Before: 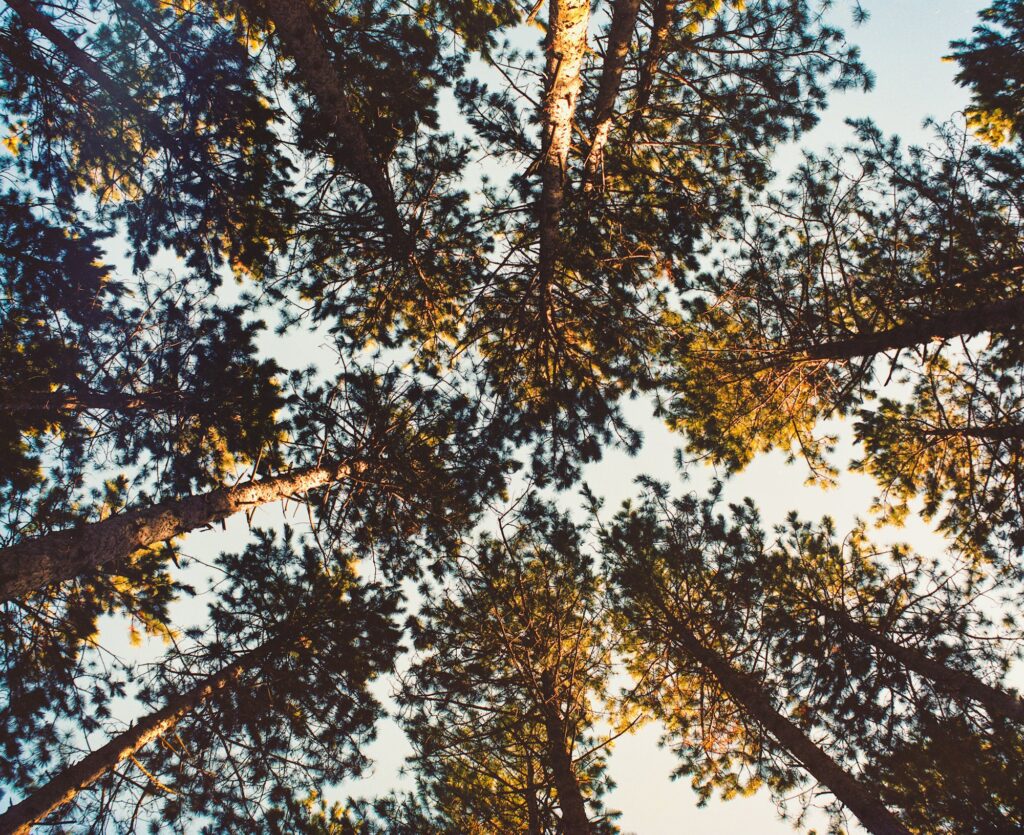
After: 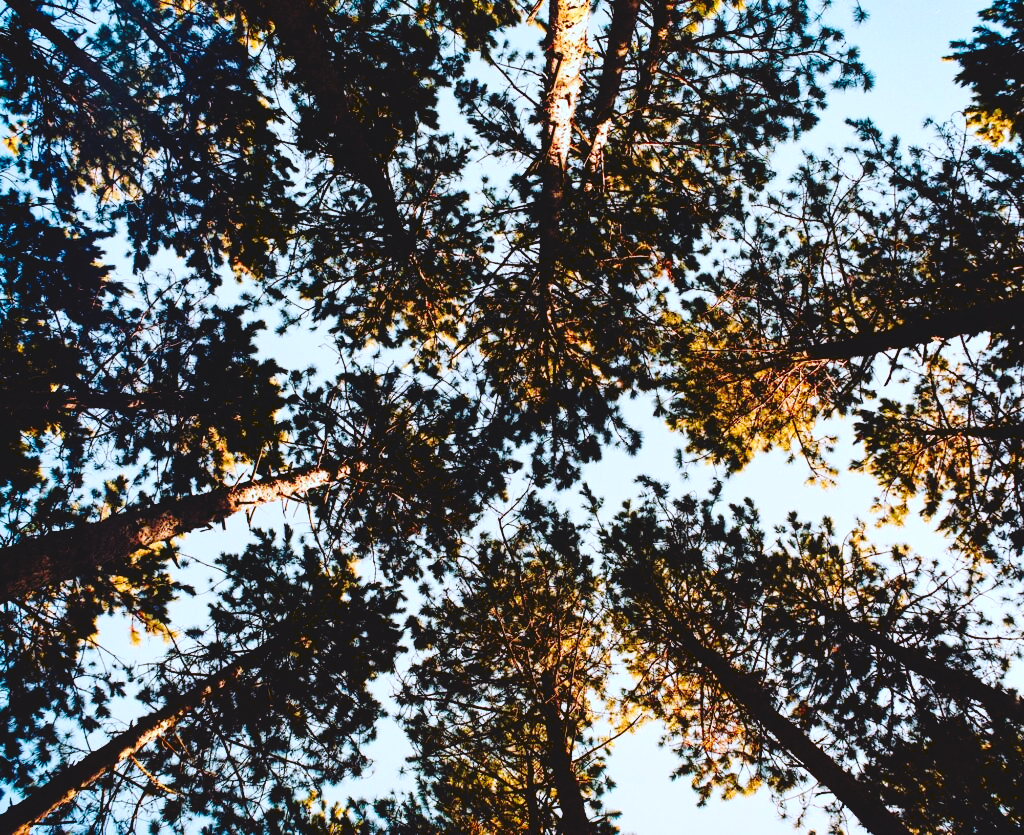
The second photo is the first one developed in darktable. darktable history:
contrast brightness saturation: contrast 0.2, brightness -0.11, saturation 0.1
local contrast: highlights 100%, shadows 100%, detail 120%, midtone range 0.2
tone curve: curves: ch0 [(0, 0) (0.003, 0.085) (0.011, 0.086) (0.025, 0.086) (0.044, 0.088) (0.069, 0.093) (0.1, 0.102) (0.136, 0.12) (0.177, 0.157) (0.224, 0.203) (0.277, 0.277) (0.335, 0.36) (0.399, 0.463) (0.468, 0.559) (0.543, 0.626) (0.623, 0.703) (0.709, 0.789) (0.801, 0.869) (0.898, 0.927) (1, 1)], preserve colors none
color correction: highlights a* -2.24, highlights b* -18.1
